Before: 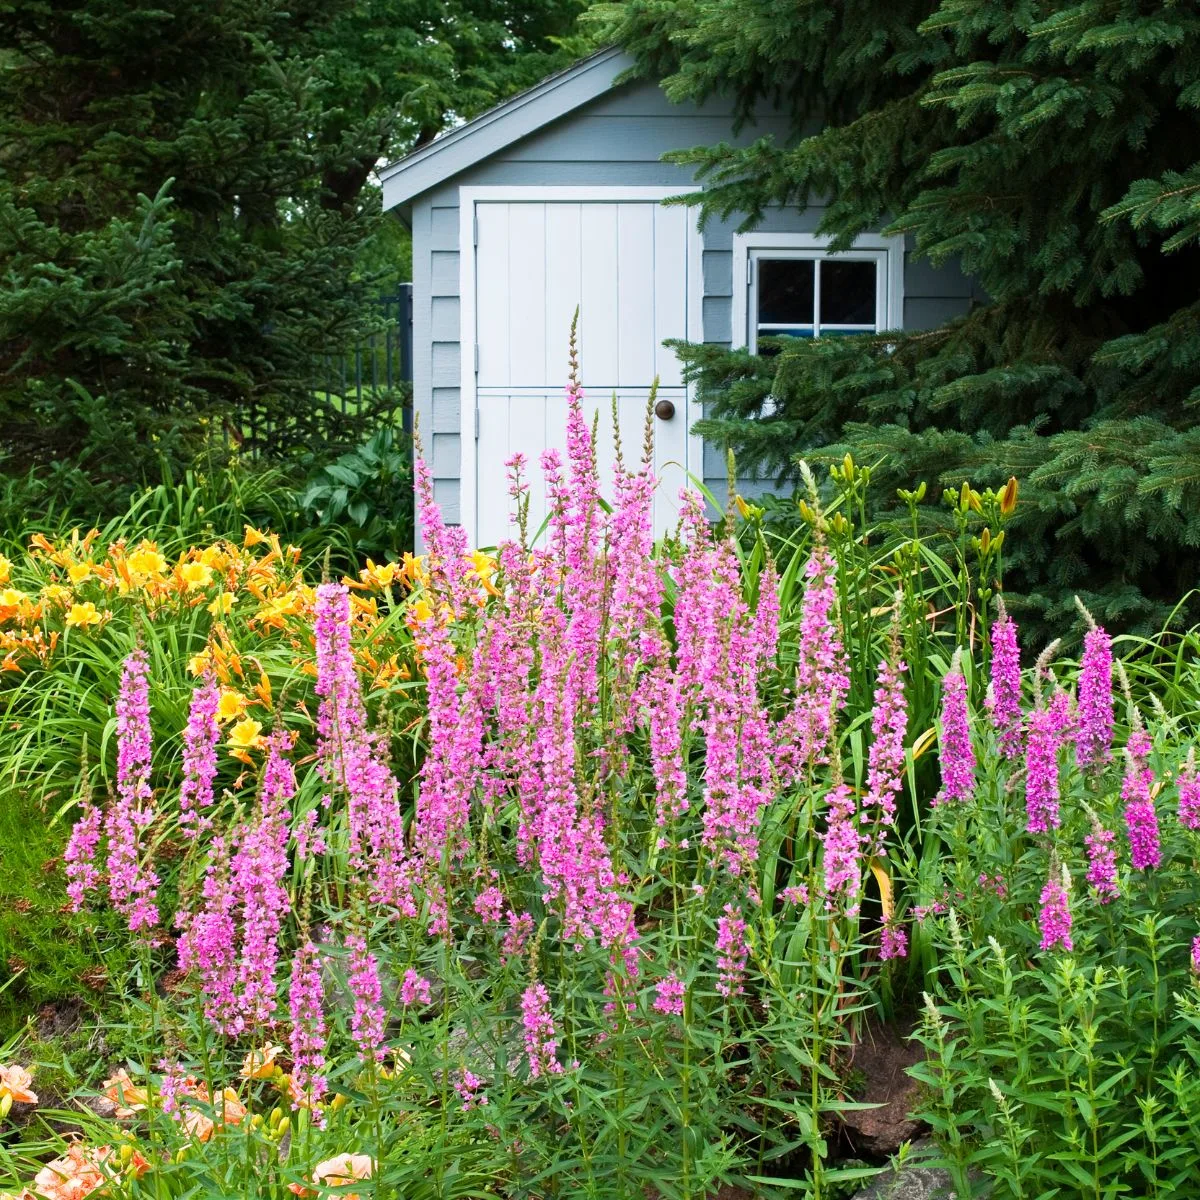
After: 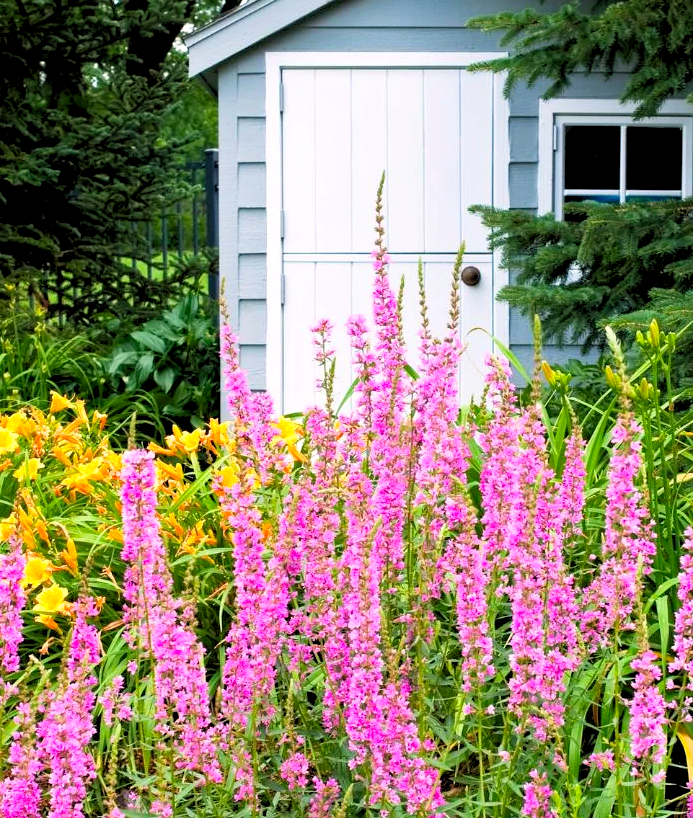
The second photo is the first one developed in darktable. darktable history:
color correction: highlights a* 3.22, highlights b* 1.93, saturation 1.19
crop: left 16.202%, top 11.208%, right 26.045%, bottom 20.557%
rgb levels: levels [[0.013, 0.434, 0.89], [0, 0.5, 1], [0, 0.5, 1]]
